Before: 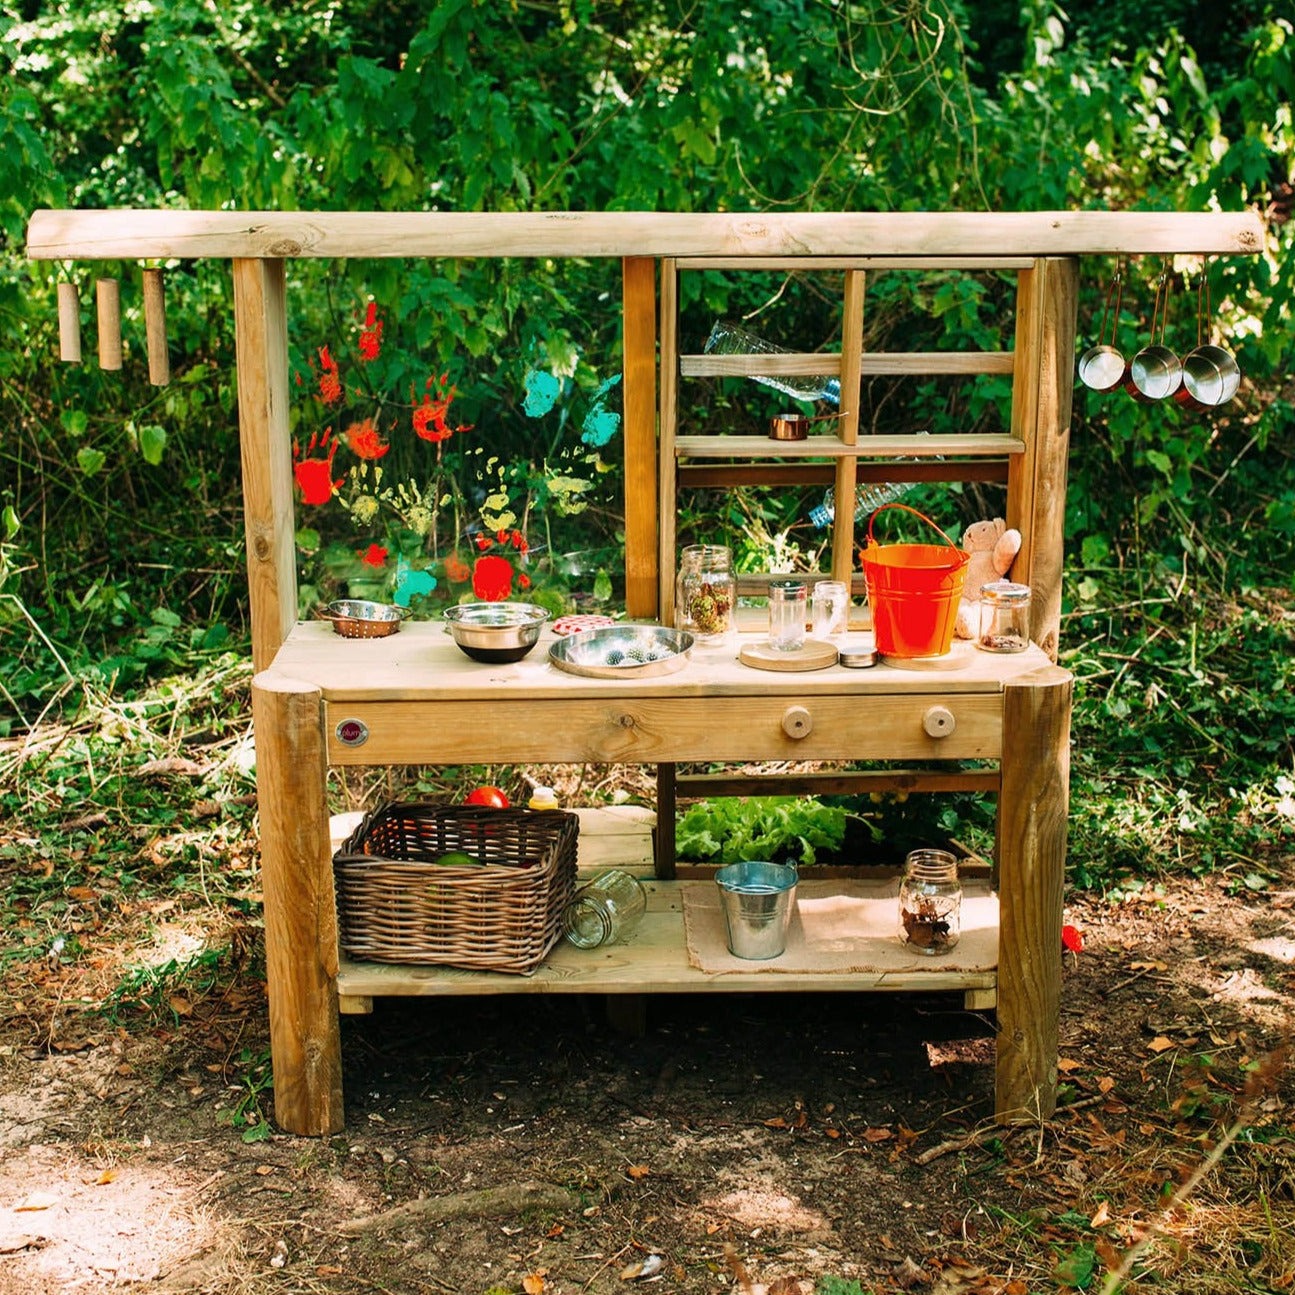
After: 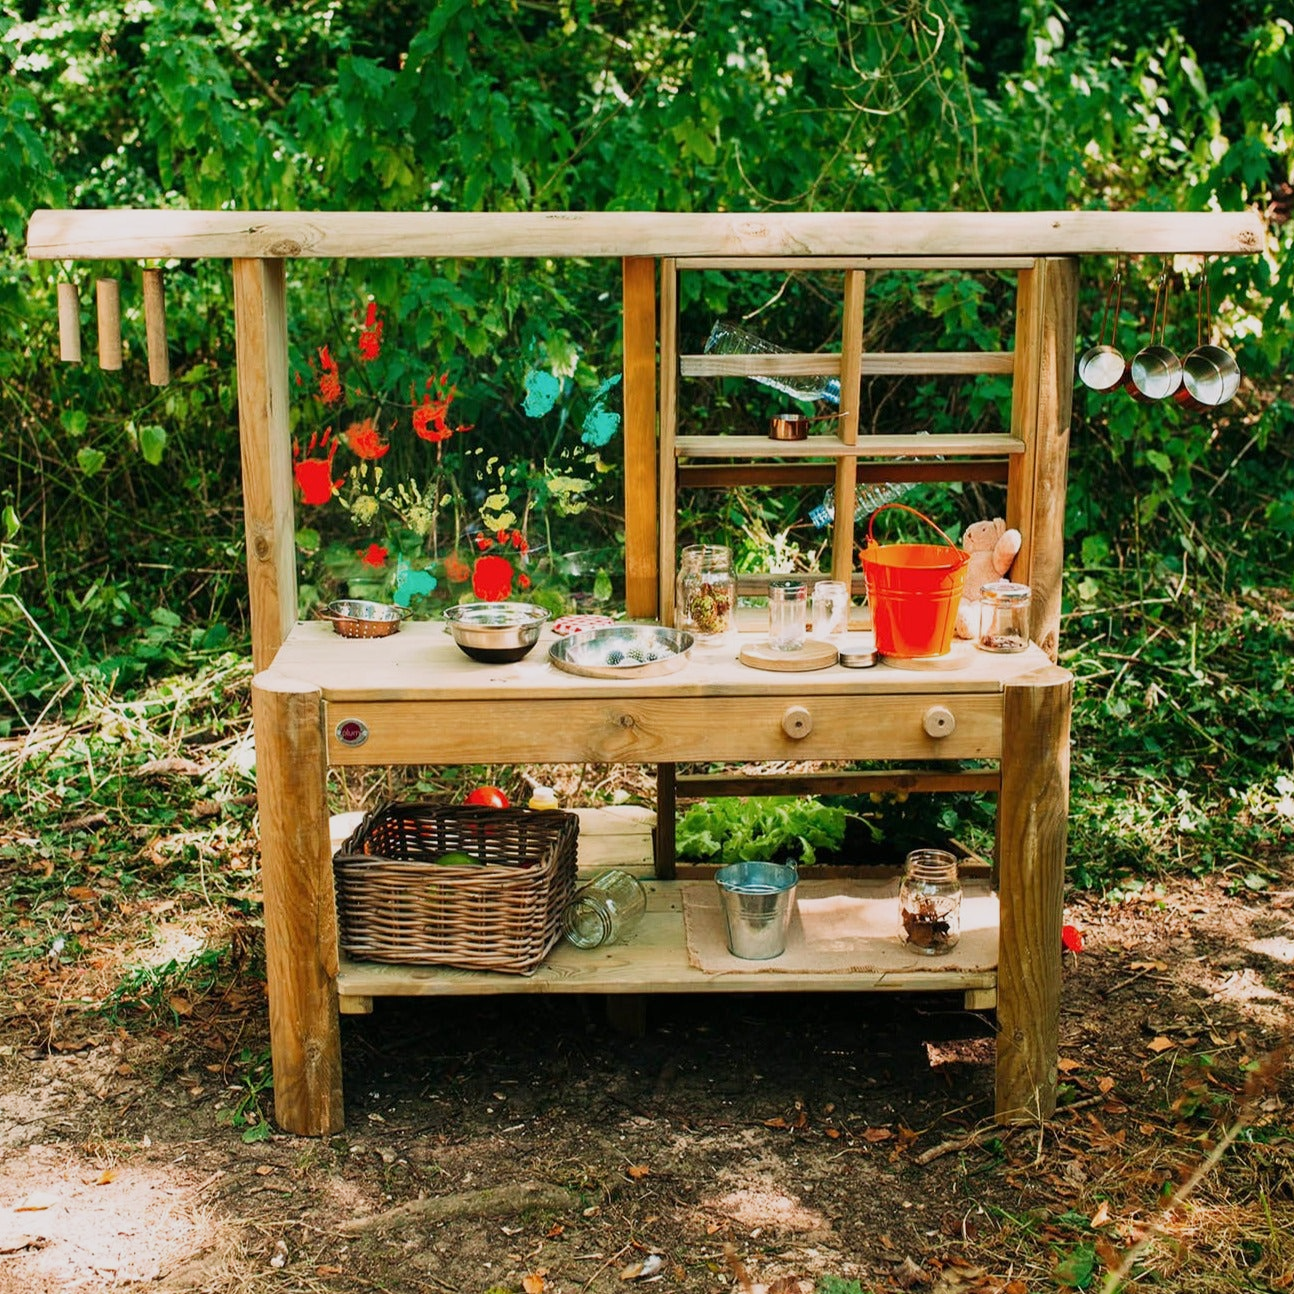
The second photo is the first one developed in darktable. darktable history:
sigmoid: contrast 1.22, skew 0.65
